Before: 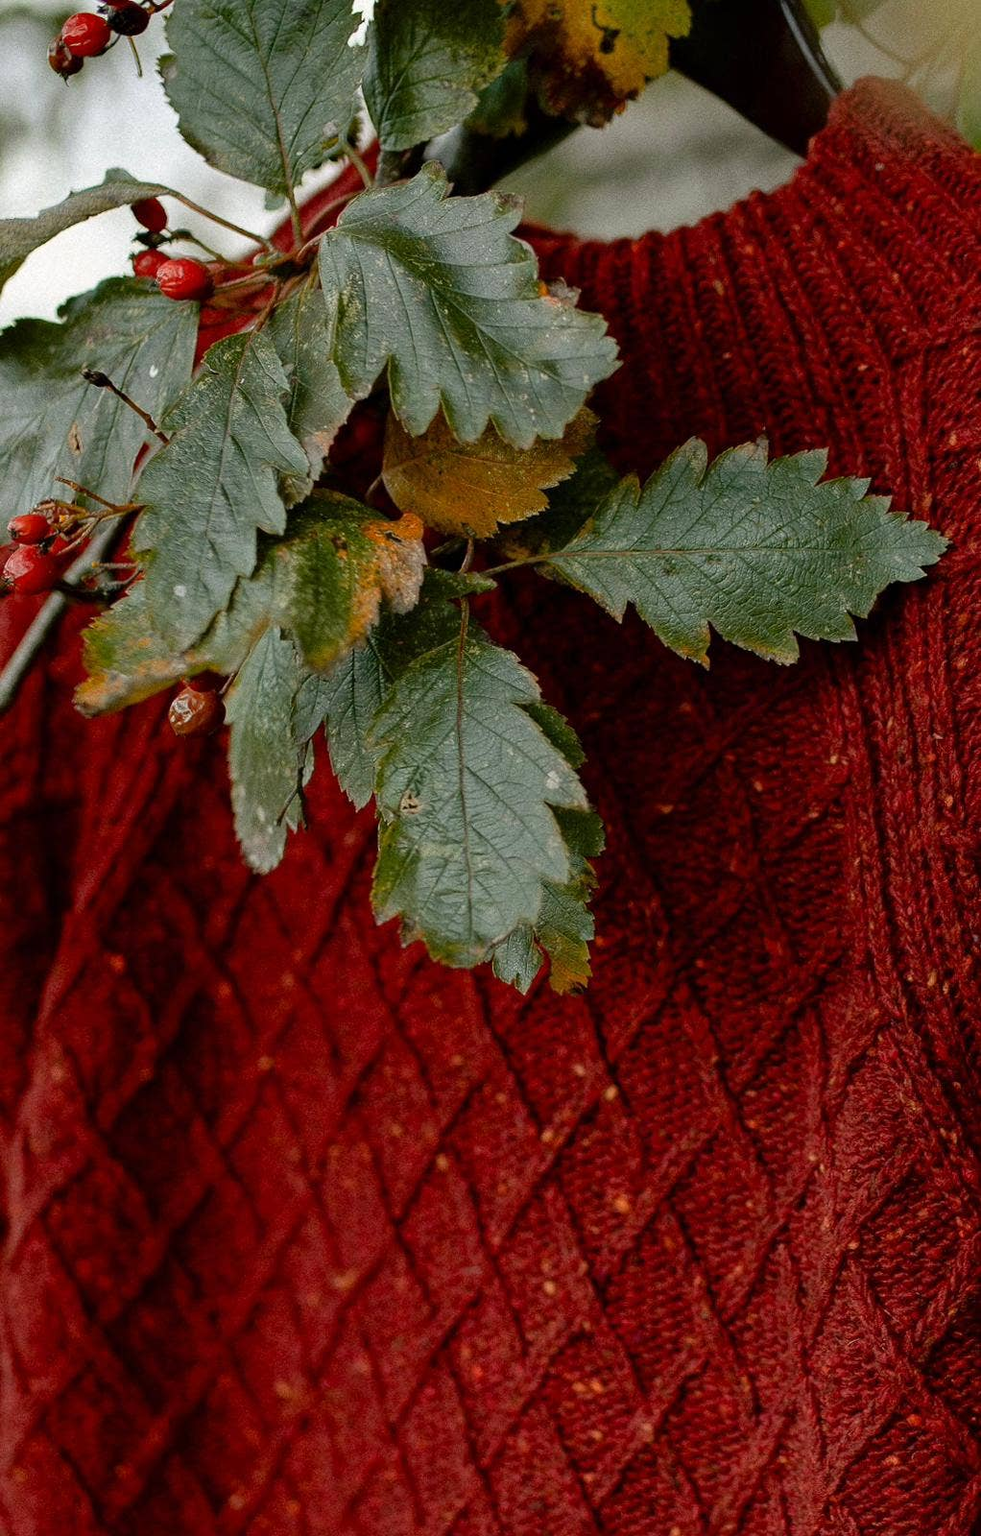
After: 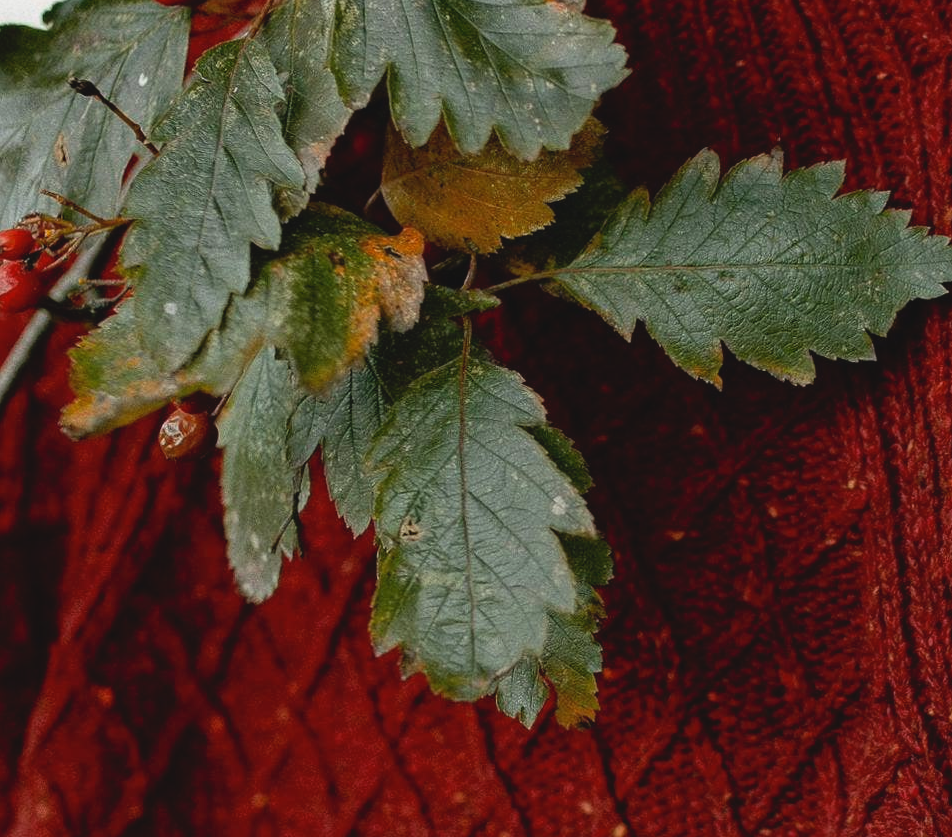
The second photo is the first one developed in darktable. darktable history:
crop: left 1.744%, top 19.225%, right 5.069%, bottom 28.357%
contrast brightness saturation: contrast -0.11
rgb curve: curves: ch0 [(0, 0) (0.078, 0.051) (0.929, 0.956) (1, 1)], compensate middle gray true
